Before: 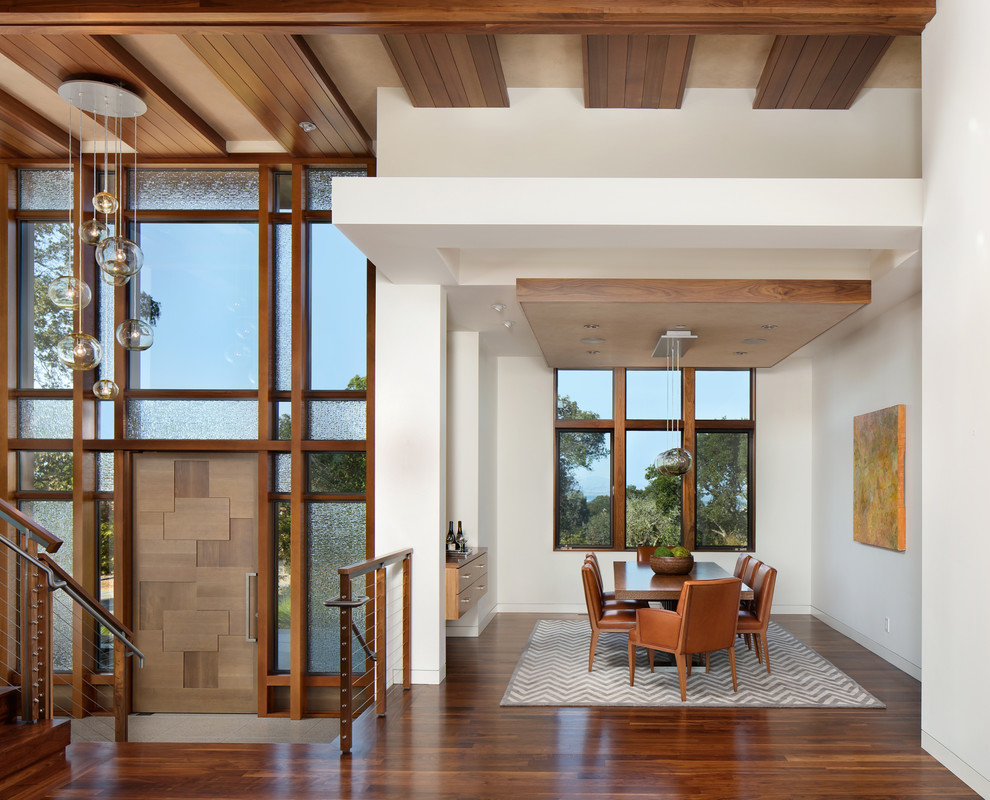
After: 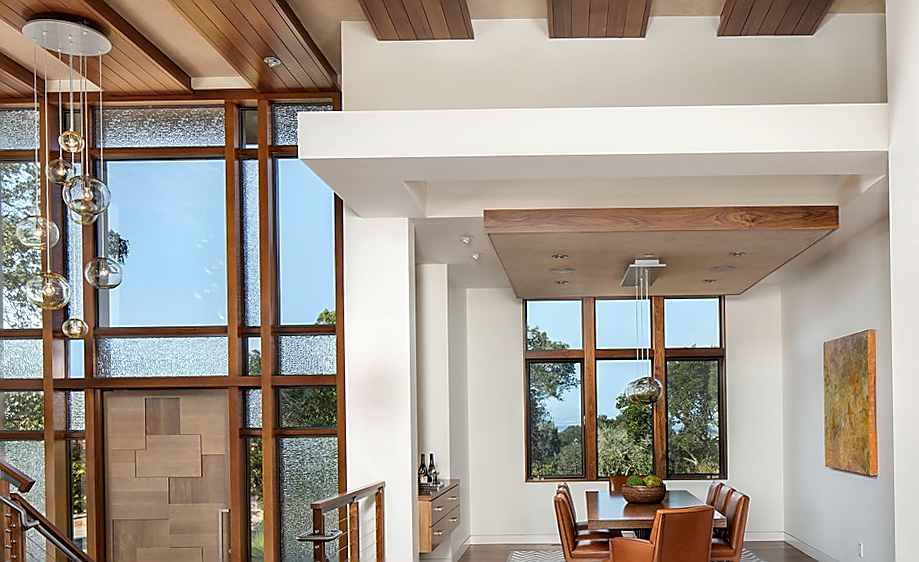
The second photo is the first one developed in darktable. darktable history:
sharpen: radius 1.4, amount 1.25, threshold 0.7
rotate and perspective: rotation -1°, crop left 0.011, crop right 0.989, crop top 0.025, crop bottom 0.975
crop: left 2.737%, top 7.287%, right 3.421%, bottom 20.179%
local contrast: on, module defaults
